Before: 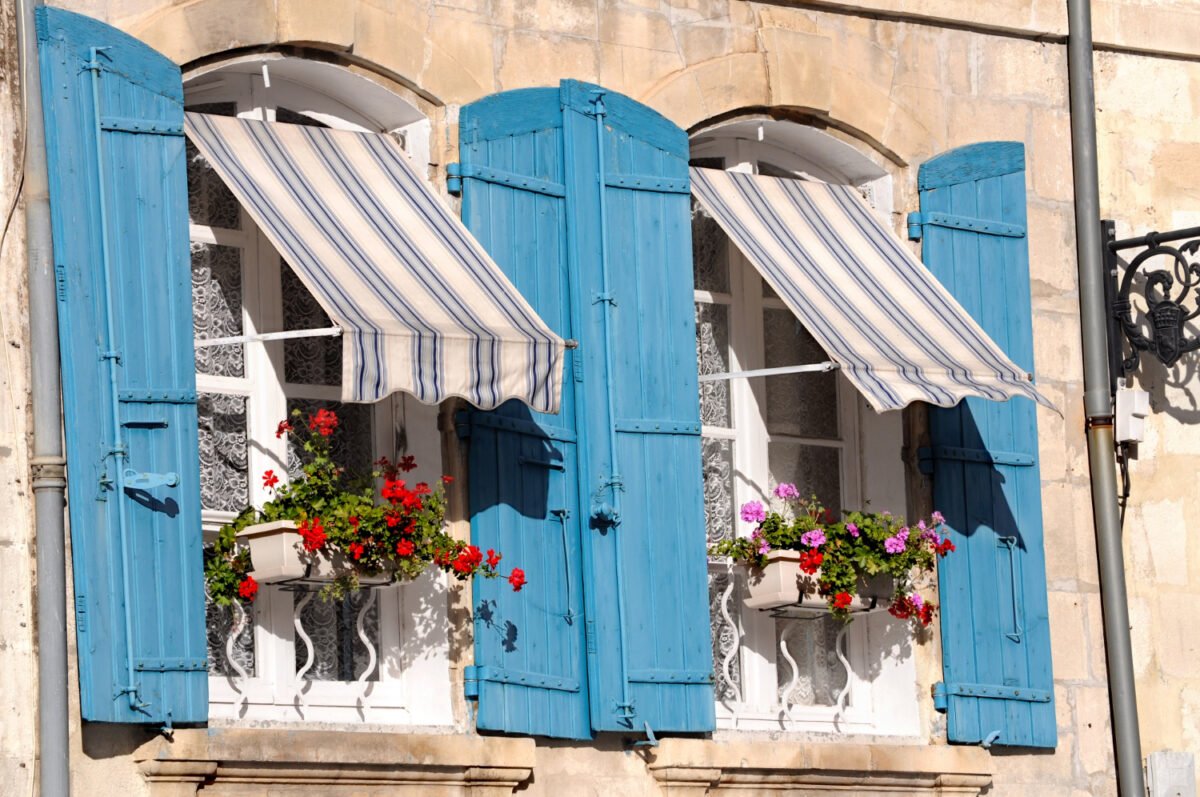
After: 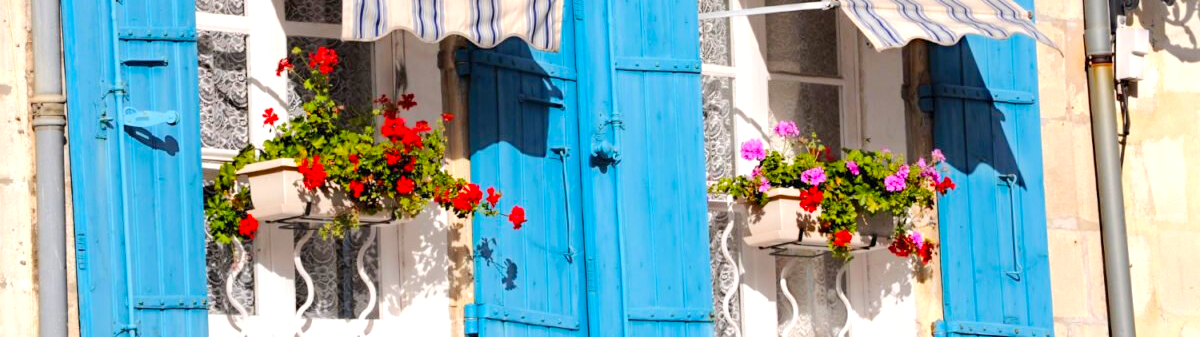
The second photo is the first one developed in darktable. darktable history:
crop: top 45.52%, bottom 12.11%
color balance rgb: perceptual saturation grading › global saturation 29.809%, global vibrance 11.035%
tone equalizer: -8 EV 1.02 EV, -7 EV 1.04 EV, -6 EV 1.01 EV, -5 EV 0.997 EV, -4 EV 1 EV, -3 EV 0.767 EV, -2 EV 0.485 EV, -1 EV 0.255 EV, edges refinement/feathering 500, mask exposure compensation -1.57 EV, preserve details no
